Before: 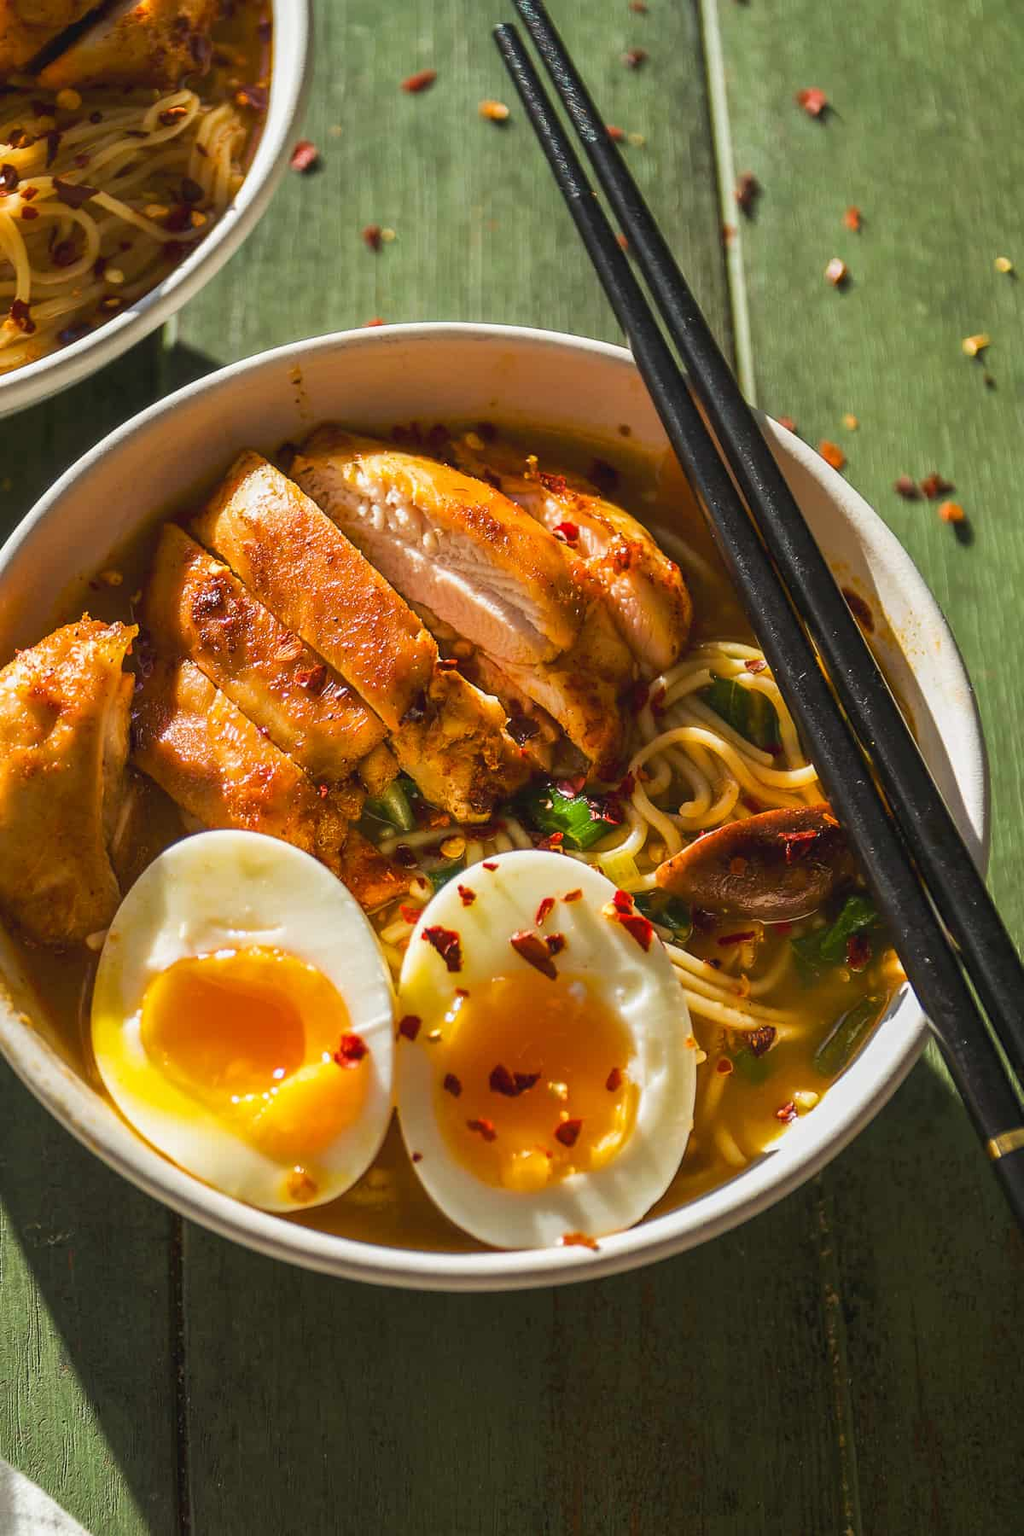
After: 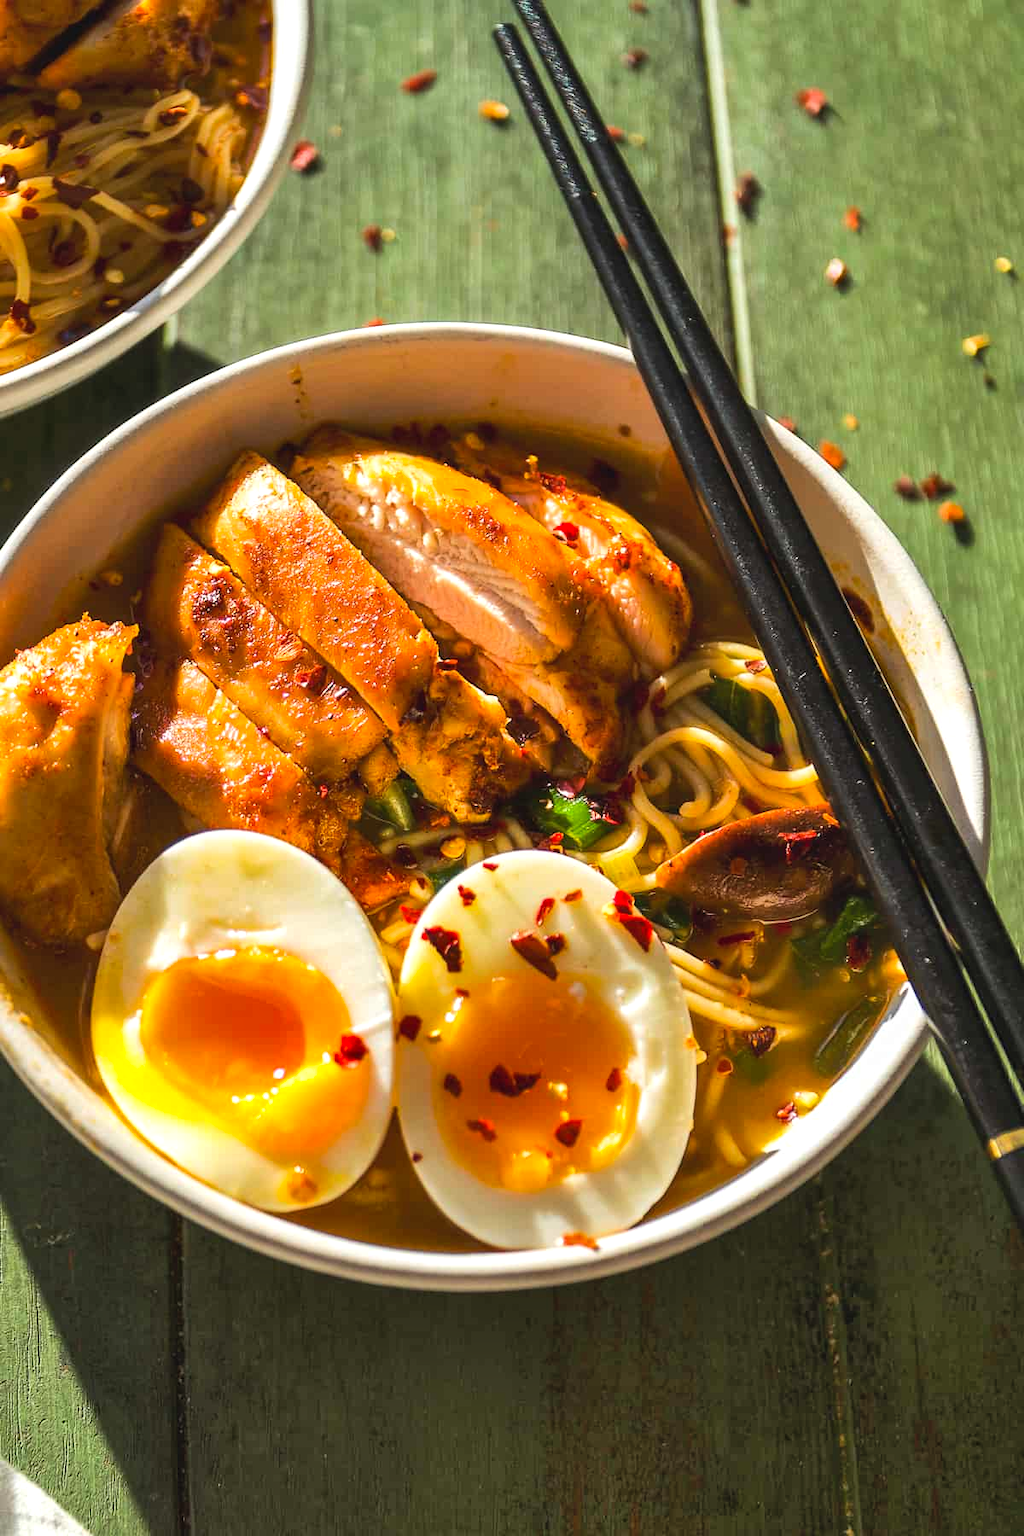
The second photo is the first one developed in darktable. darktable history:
color correction: highlights b* -0.044, saturation 1.13
contrast brightness saturation: contrast 0.049, brightness 0.059, saturation 0.006
tone equalizer: -8 EV -0.448 EV, -7 EV -0.418 EV, -6 EV -0.334 EV, -5 EV -0.198 EV, -3 EV 0.256 EV, -2 EV 0.311 EV, -1 EV 0.398 EV, +0 EV 0.402 EV, edges refinement/feathering 500, mask exposure compensation -1.57 EV, preserve details no
shadows and highlights: soften with gaussian
